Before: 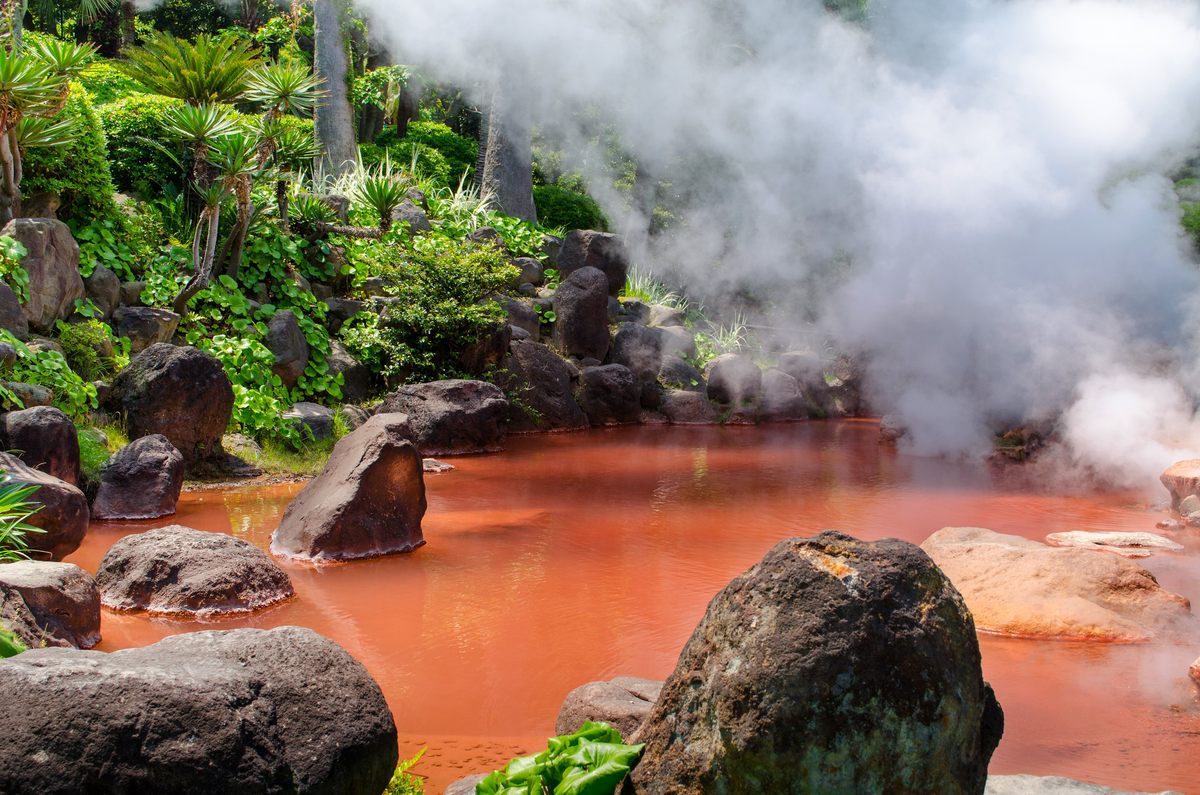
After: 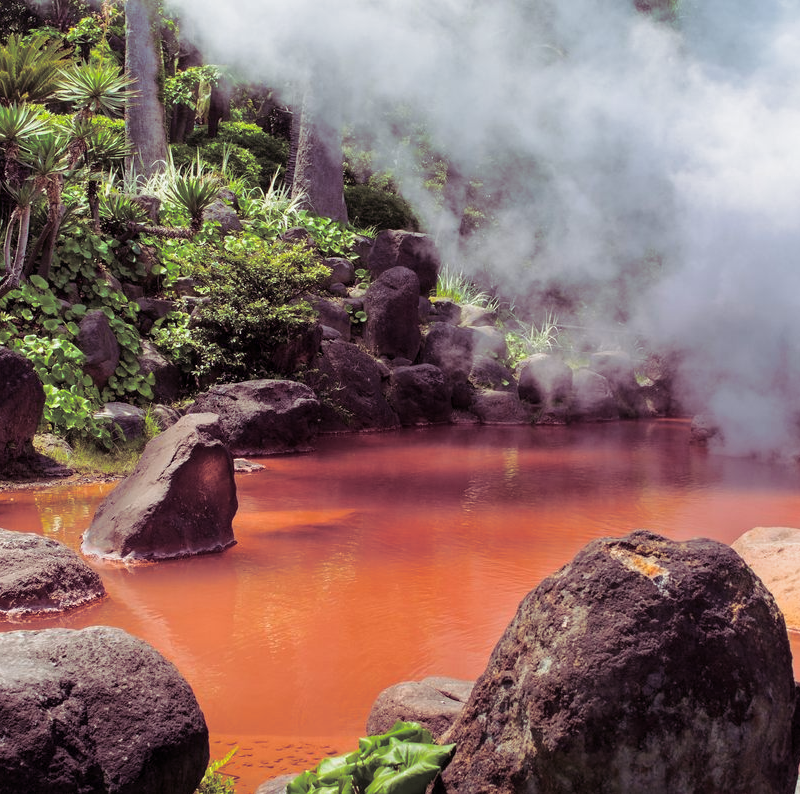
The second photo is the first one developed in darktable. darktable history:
crop and rotate: left 15.754%, right 17.579%
split-toning: shadows › hue 316.8°, shadows › saturation 0.47, highlights › hue 201.6°, highlights › saturation 0, balance -41.97, compress 28.01%
